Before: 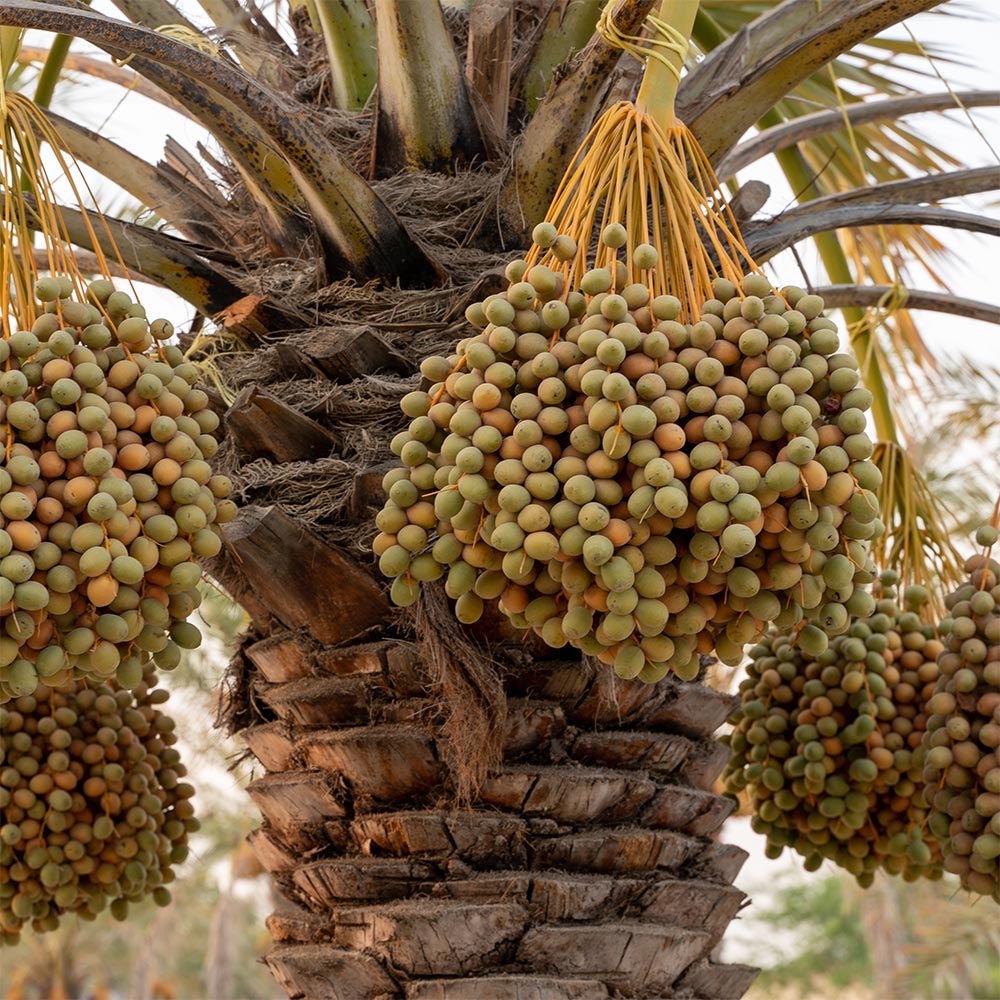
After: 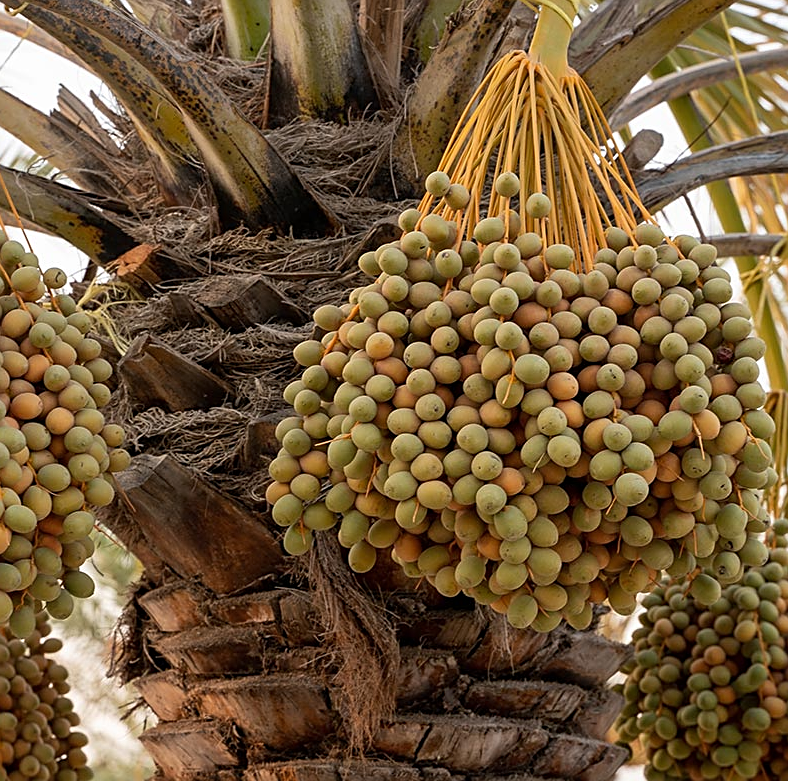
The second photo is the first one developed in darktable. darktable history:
sharpen: on, module defaults
crop and rotate: left 10.77%, top 5.1%, right 10.41%, bottom 16.76%
